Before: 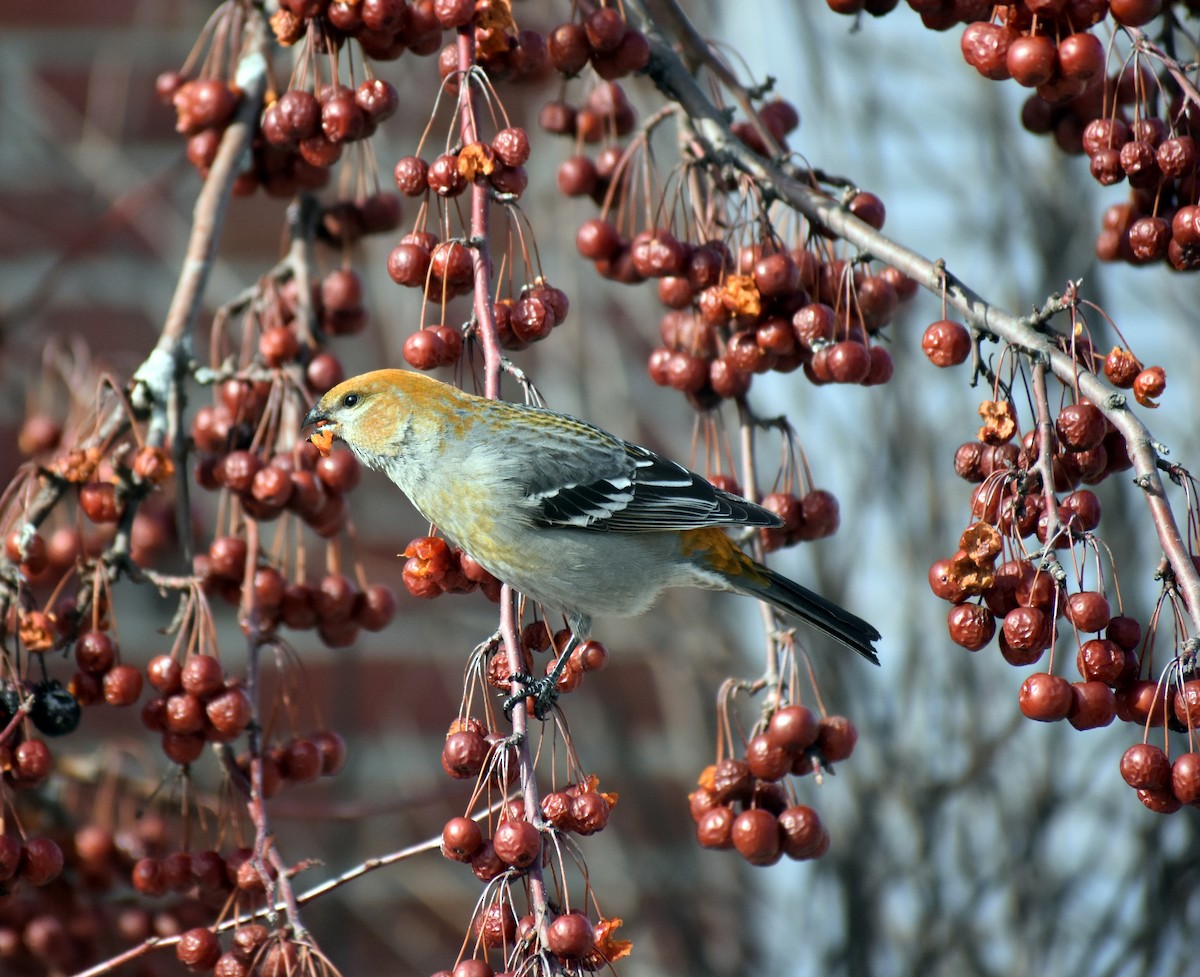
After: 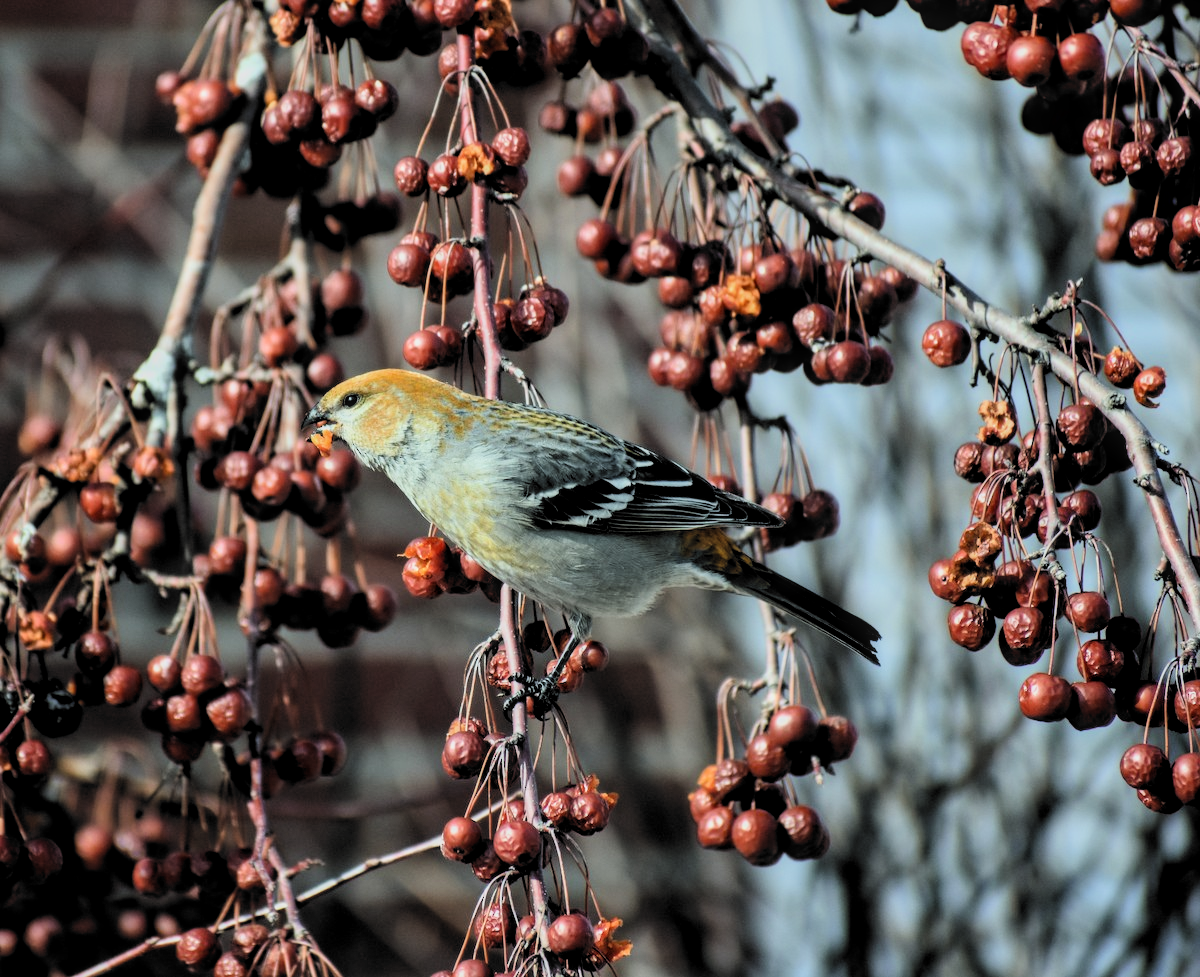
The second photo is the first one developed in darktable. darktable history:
local contrast: on, module defaults
filmic rgb: black relative exposure -5.05 EV, white relative exposure 3.96 EV, hardness 2.88, contrast 1.298, highlights saturation mix -29.28%, color science v6 (2022), iterations of high-quality reconstruction 0
